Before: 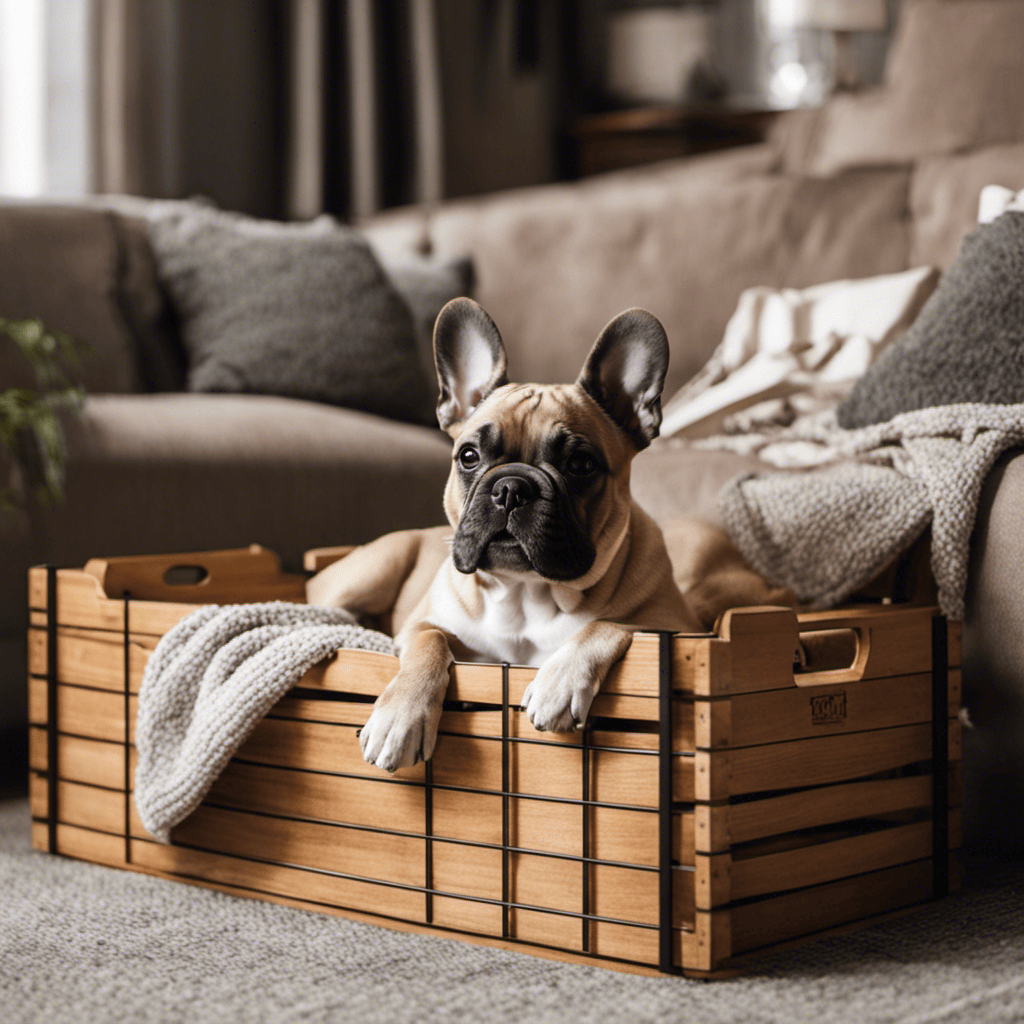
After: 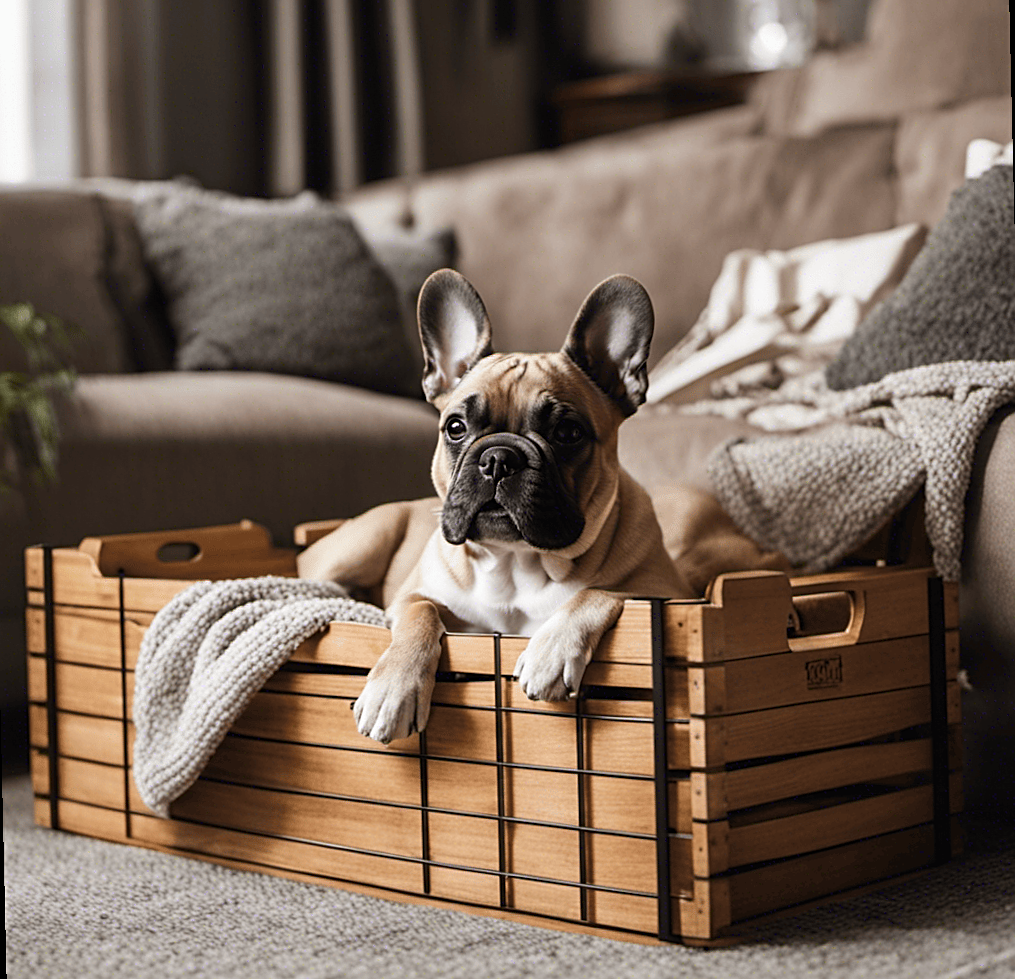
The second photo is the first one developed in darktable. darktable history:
exposure: compensate exposure bias true, compensate highlight preservation false
sharpen: on, module defaults
rotate and perspective: rotation -1.32°, lens shift (horizontal) -0.031, crop left 0.015, crop right 0.985, crop top 0.047, crop bottom 0.982
